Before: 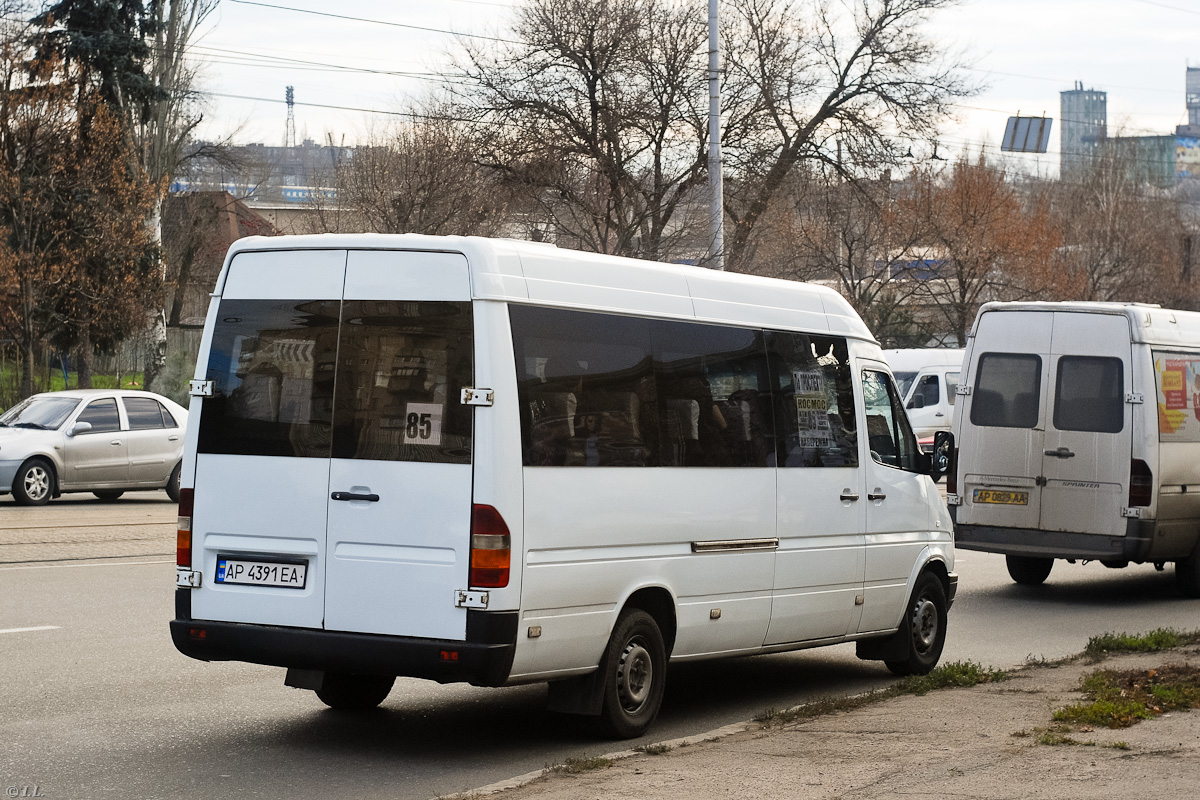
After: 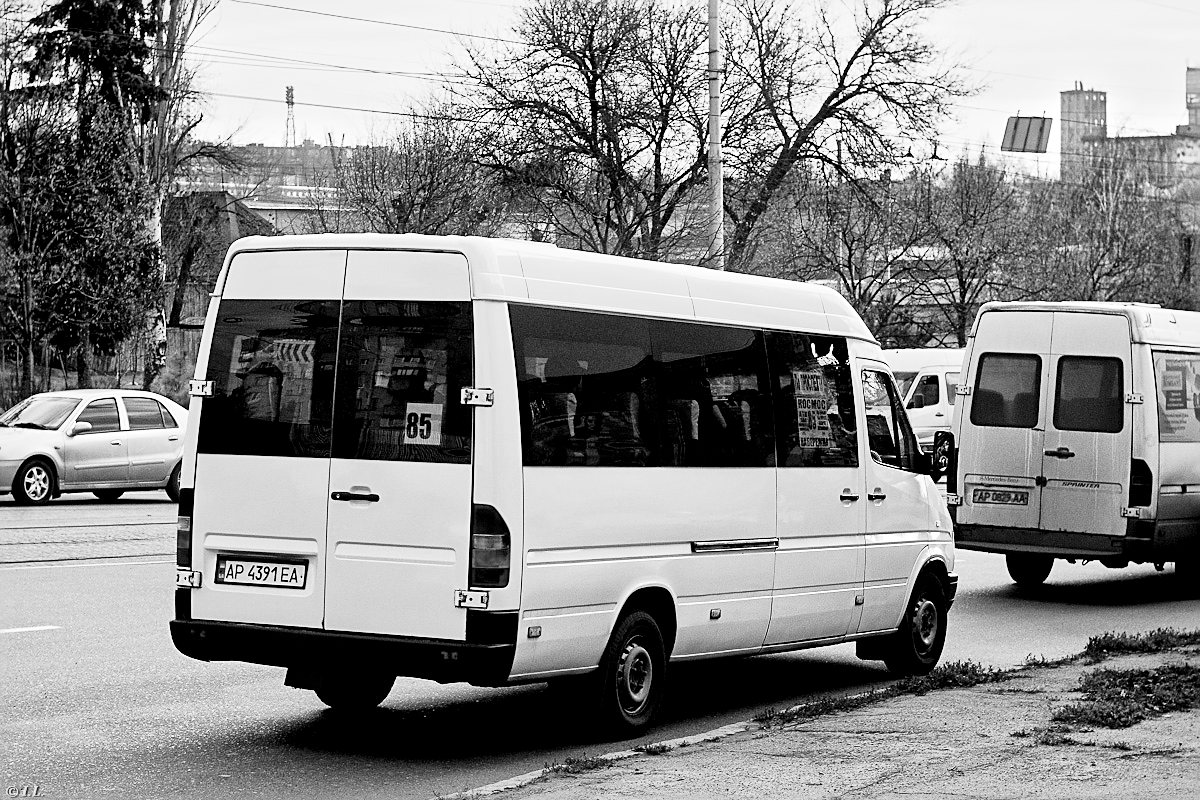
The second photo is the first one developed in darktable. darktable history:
local contrast: mode bilateral grid, contrast 20, coarseness 19, detail 163%, midtone range 0.2
exposure: black level correction 0.001, exposure 0.5 EV, compensate exposure bias true, compensate highlight preservation false
filmic rgb: black relative exposure -5 EV, hardness 2.88, contrast 1.2, highlights saturation mix -30%
monochrome: a 32, b 64, size 2.3, highlights 1
color correction: highlights a* 4.02, highlights b* 4.98, shadows a* -7.55, shadows b* 4.98
sharpen: radius 1.967
color balance rgb: linear chroma grading › global chroma 15%, perceptual saturation grading › global saturation 30%
contrast brightness saturation: contrast 0.15, brightness -0.01, saturation 0.1
